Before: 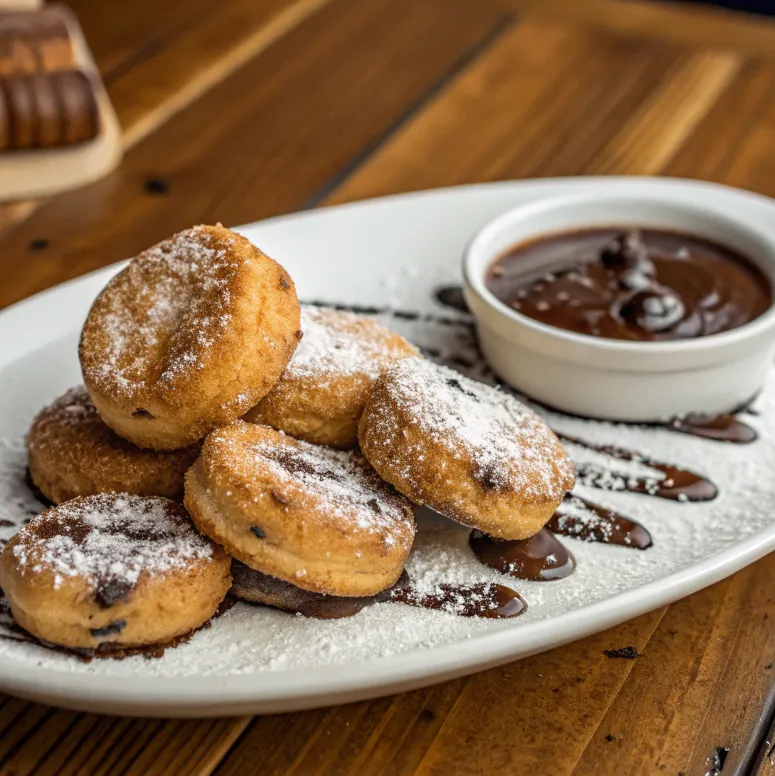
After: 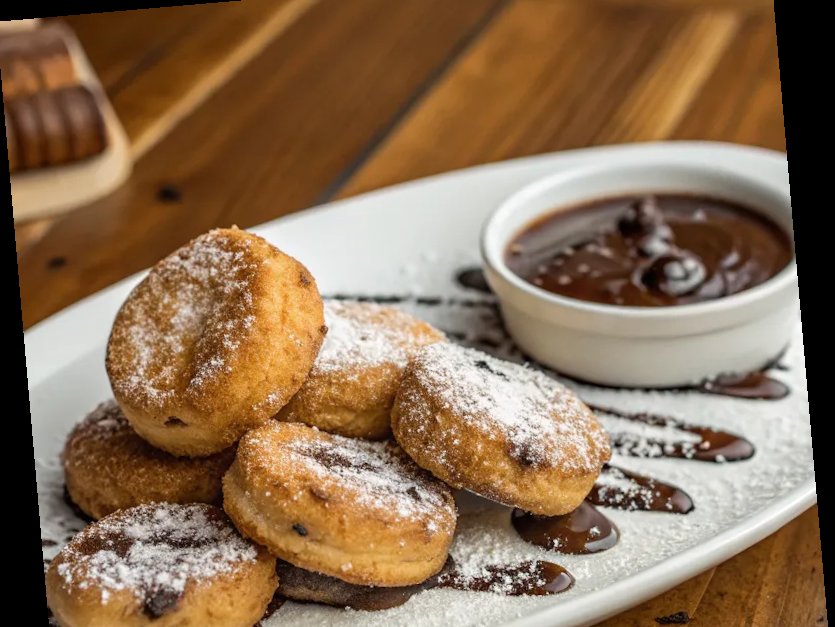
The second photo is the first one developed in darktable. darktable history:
rotate and perspective: rotation -4.98°, automatic cropping off
crop: left 0.387%, top 5.469%, bottom 19.809%
